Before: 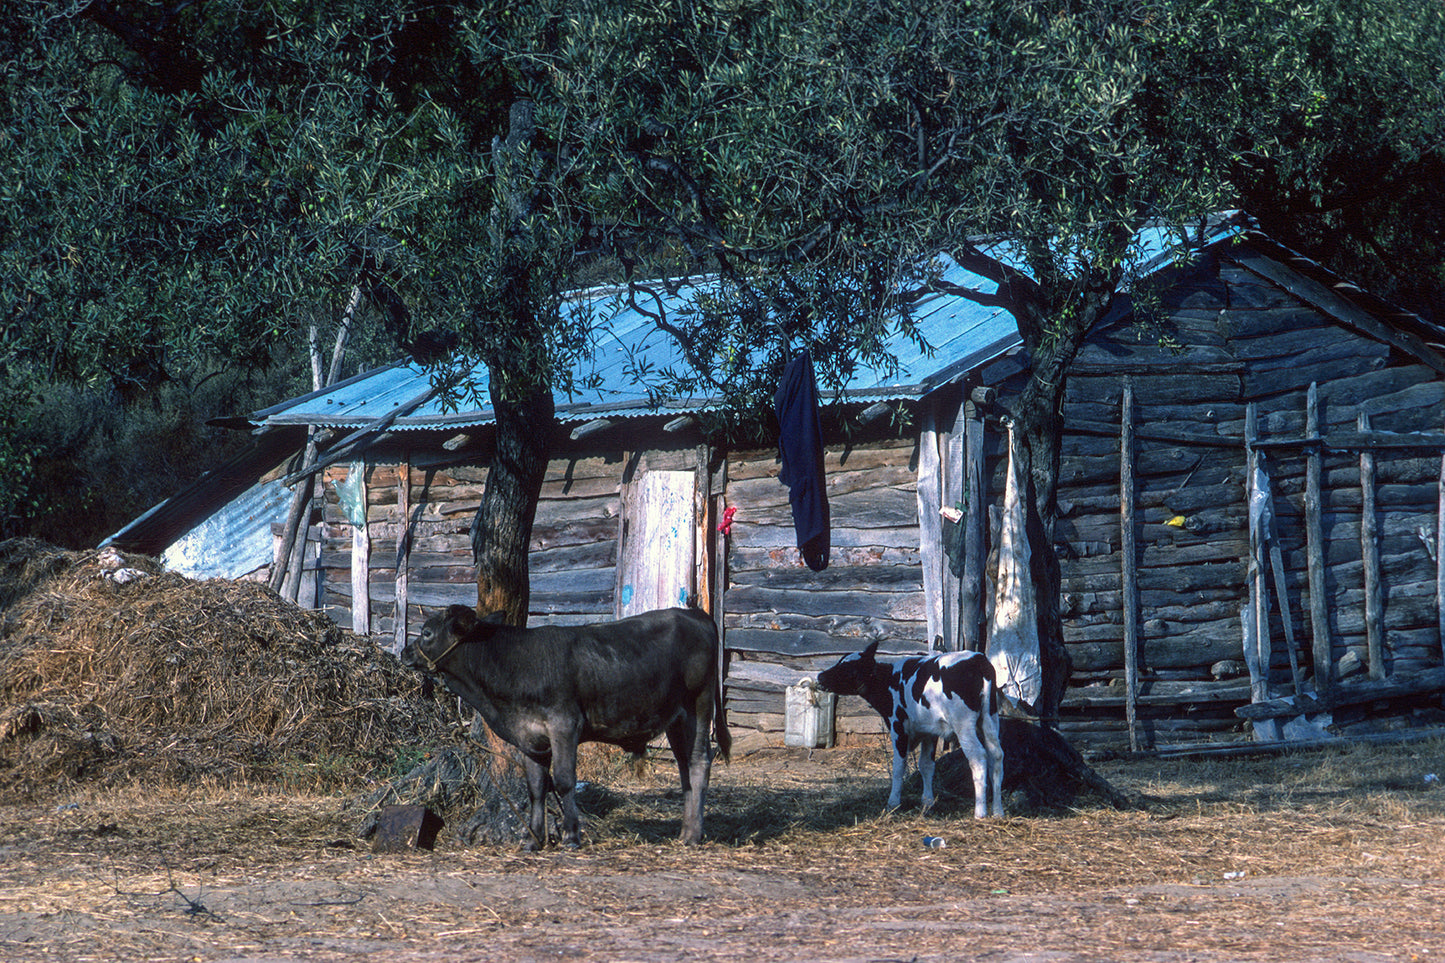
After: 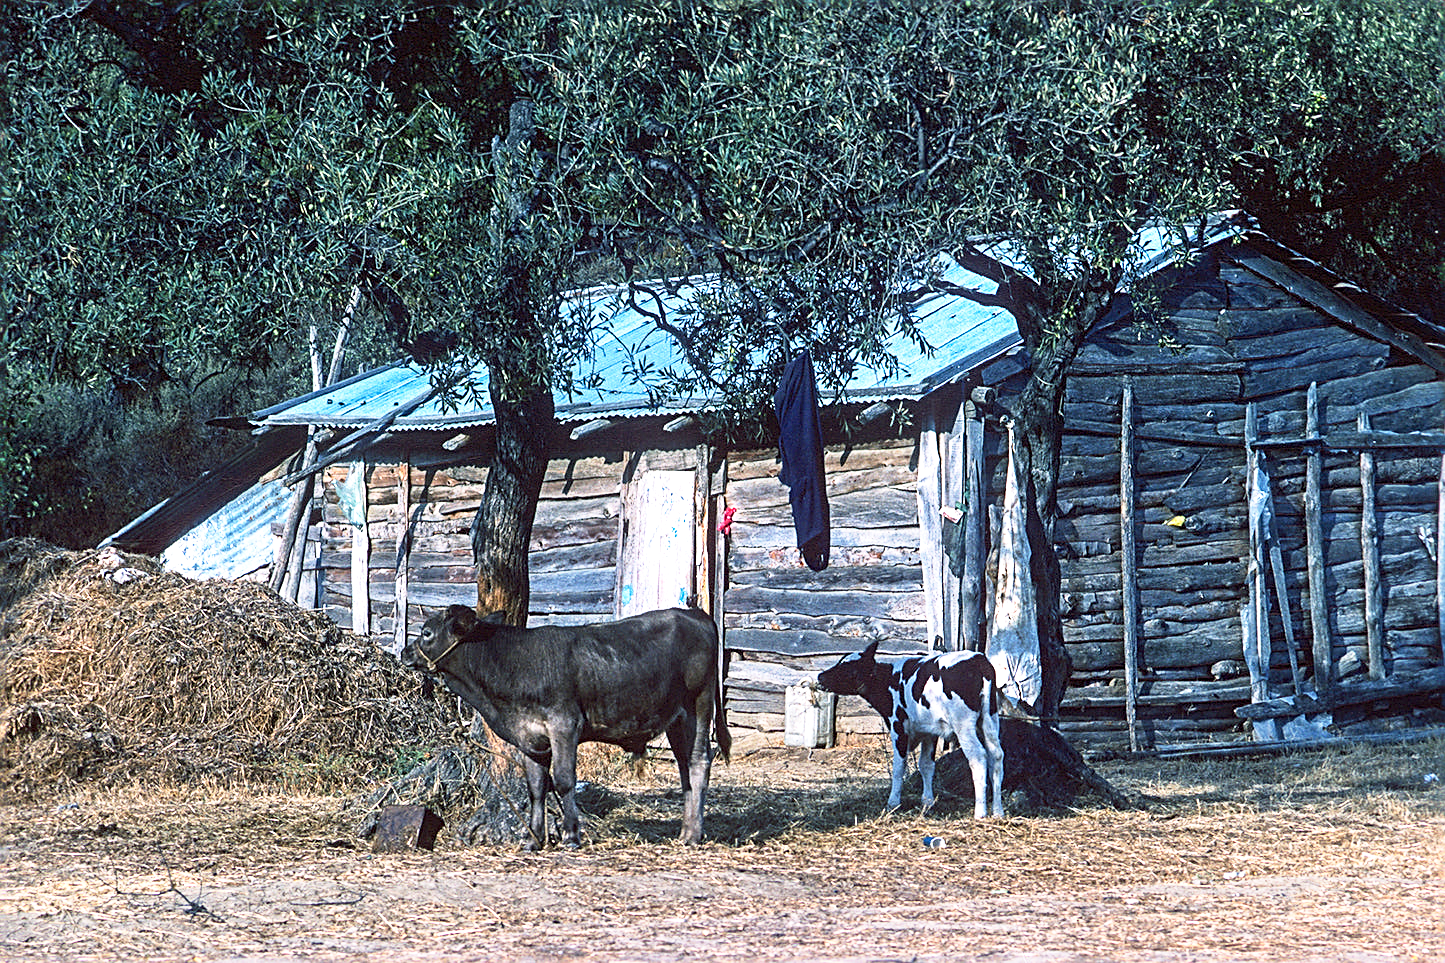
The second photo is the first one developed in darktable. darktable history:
base curve: curves: ch0 [(0, 0) (0.579, 0.807) (1, 1)], preserve colors none
sharpen: radius 2.676, amount 0.669
exposure: exposure 0.556 EV, compensate highlight preservation false
